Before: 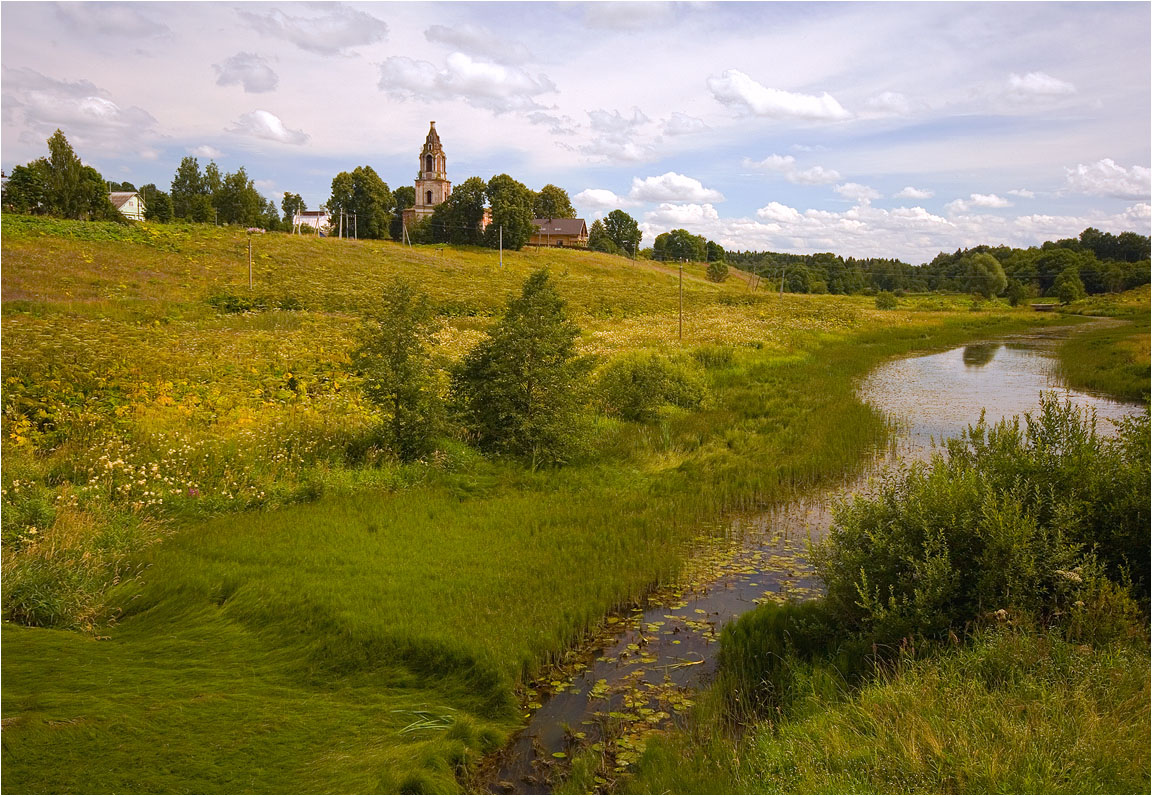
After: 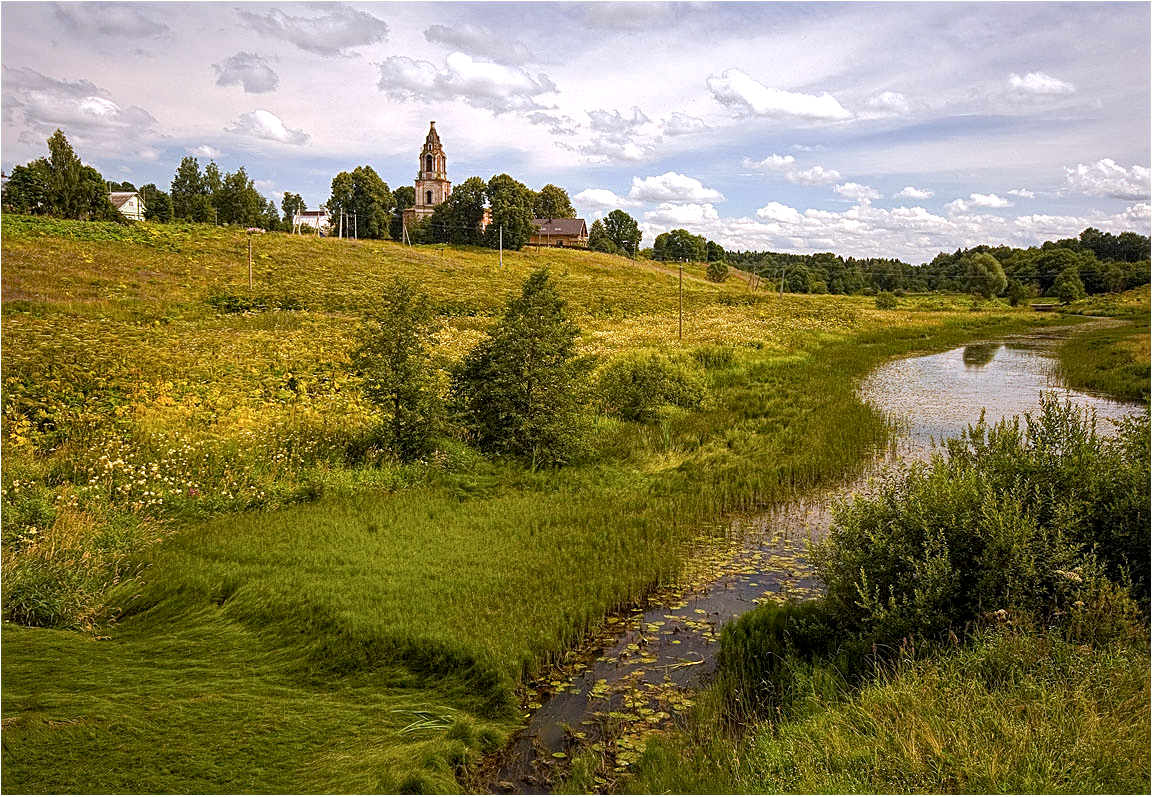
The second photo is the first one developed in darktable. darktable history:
sharpen: on, module defaults
local contrast: highlights 102%, shadows 97%, detail 201%, midtone range 0.2
